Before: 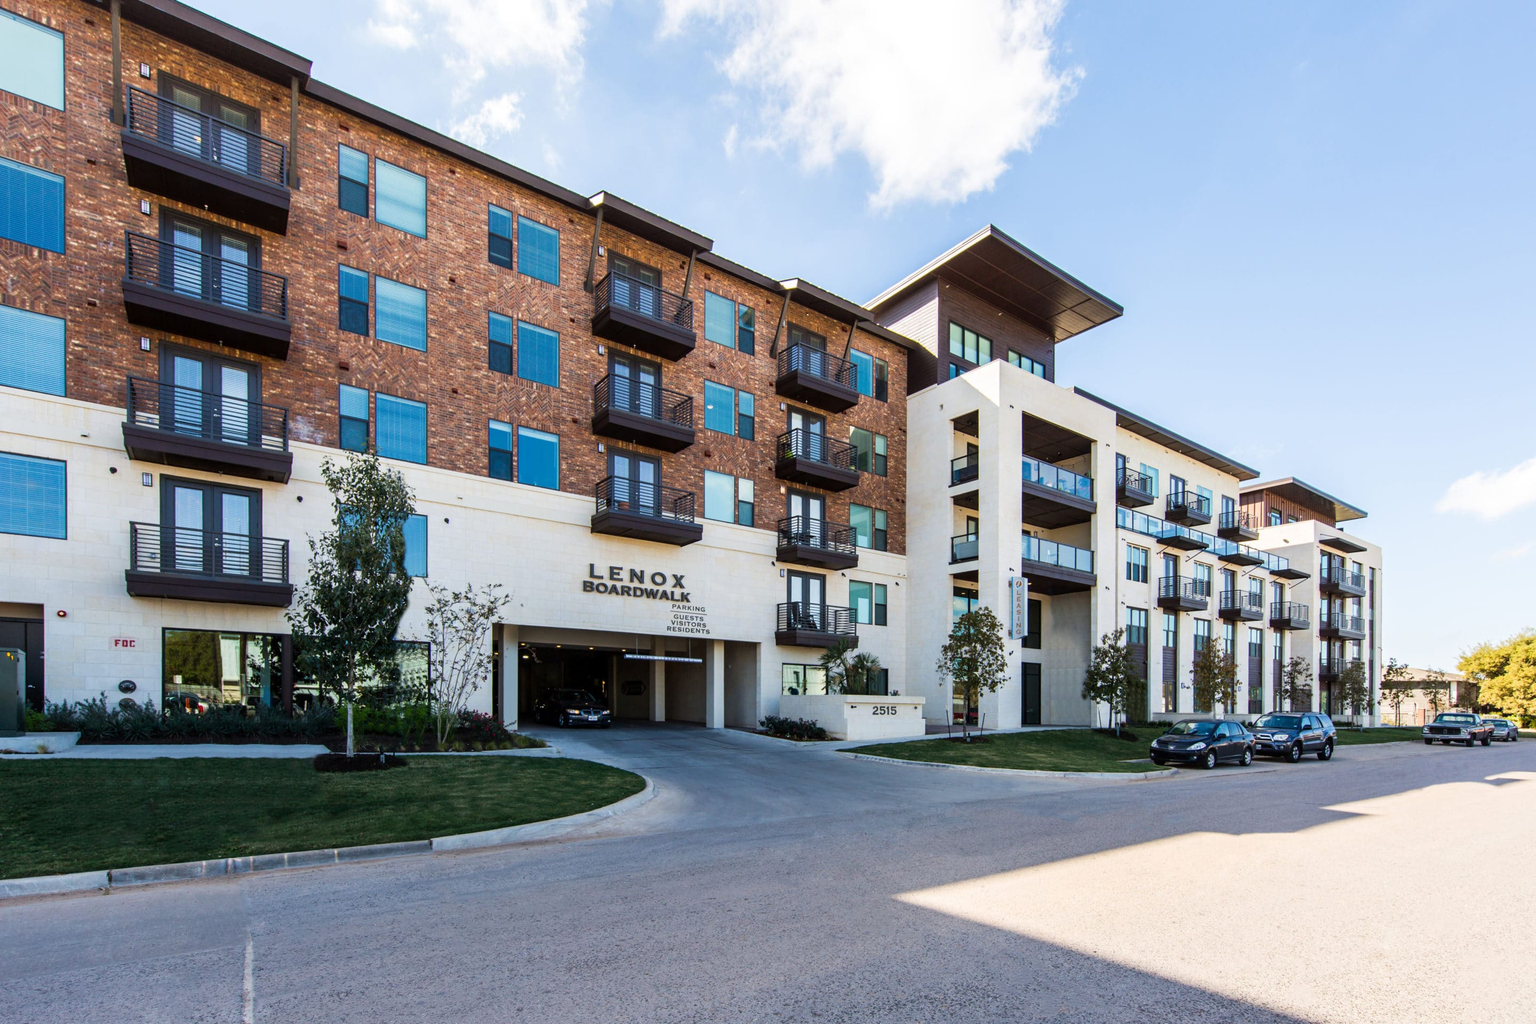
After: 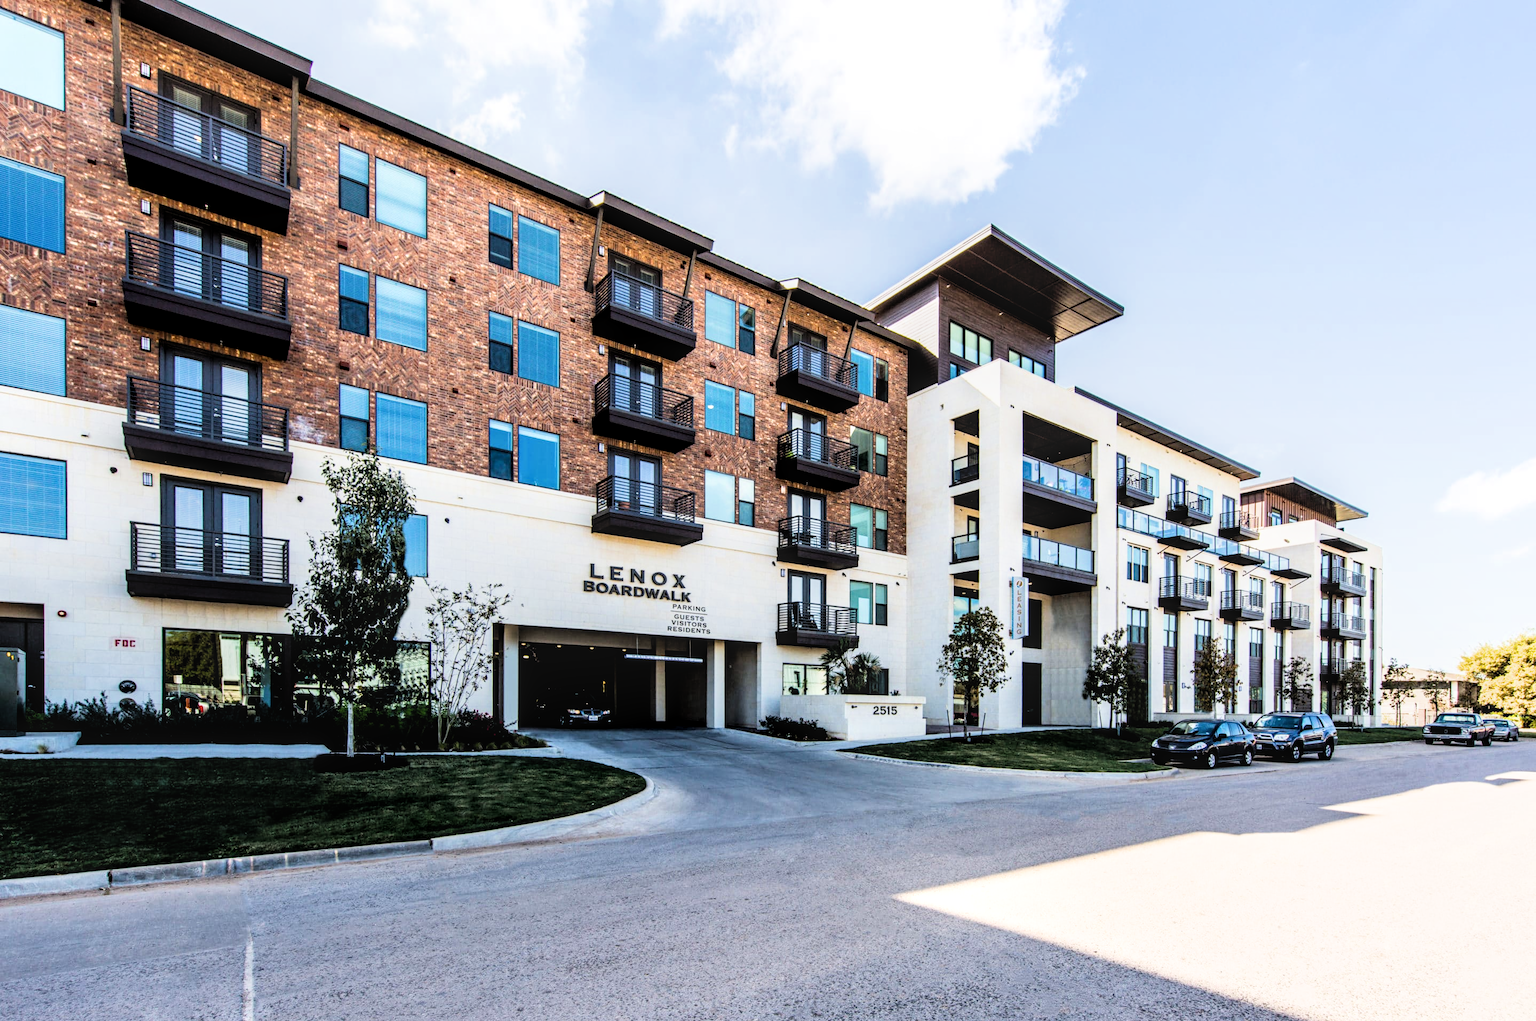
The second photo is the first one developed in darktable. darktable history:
local contrast: on, module defaults
crop: top 0.082%, bottom 0.162%
exposure: black level correction 0.001, exposure 0.498 EV, compensate exposure bias true, compensate highlight preservation false
filmic rgb: black relative exposure -4.03 EV, white relative exposure 2.99 EV, hardness 3, contrast 1.487
